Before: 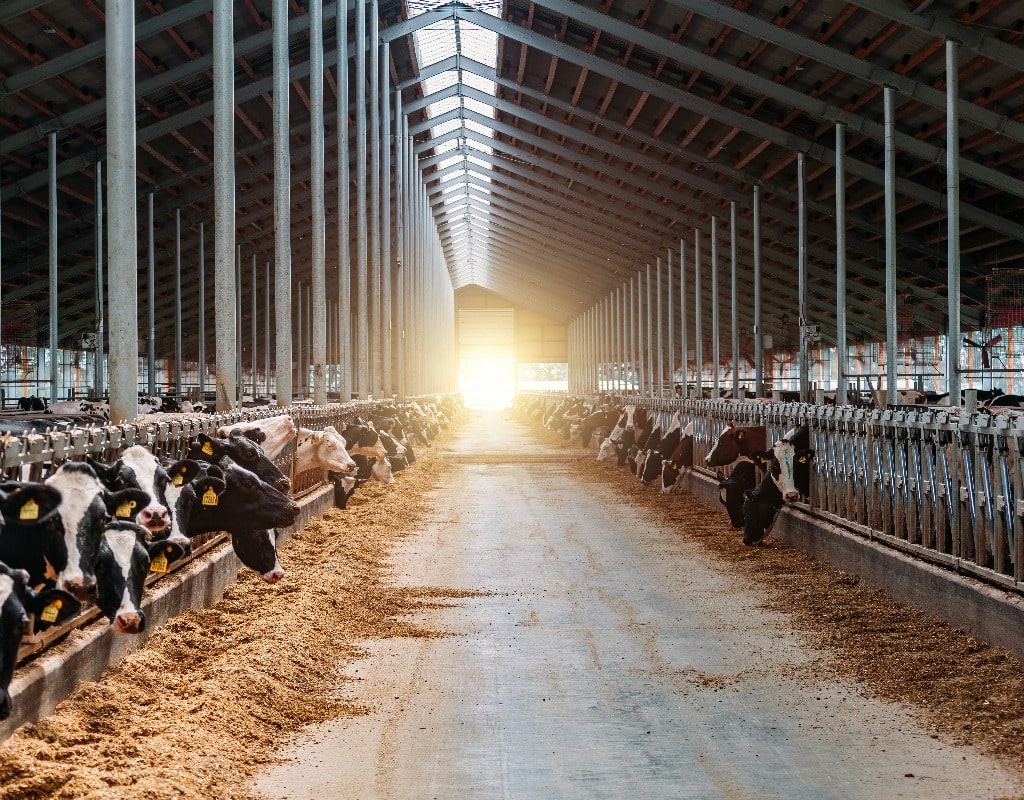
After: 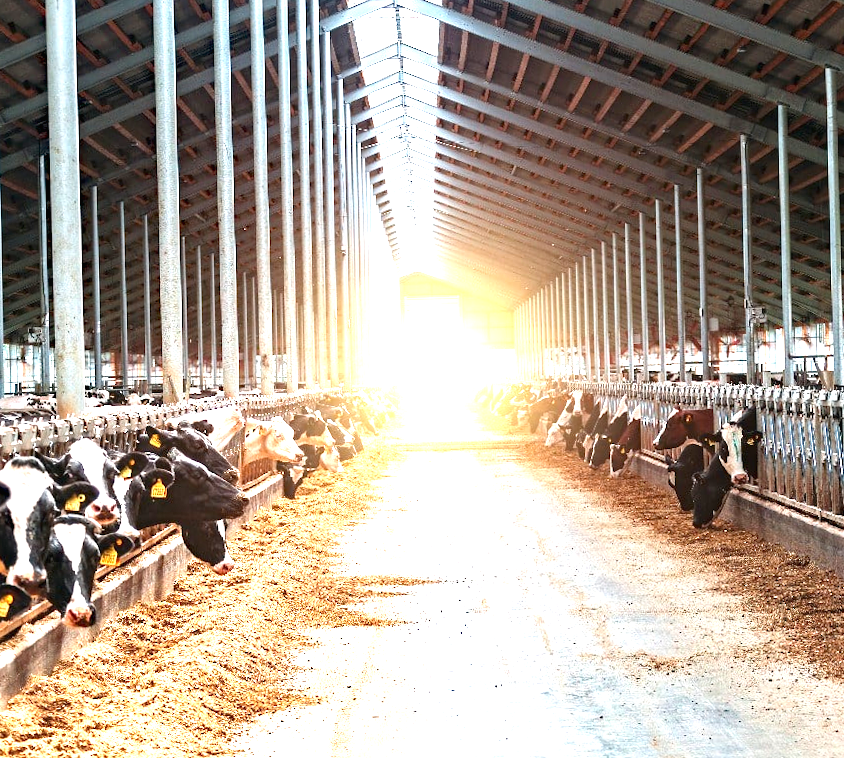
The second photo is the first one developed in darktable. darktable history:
local contrast: mode bilateral grid, contrast 100, coarseness 100, detail 91%, midtone range 0.2
crop and rotate: angle 1°, left 4.281%, top 0.642%, right 11.383%, bottom 2.486%
exposure: black level correction 0, exposure 1.388 EV, compensate exposure bias true, compensate highlight preservation false
haze removal: compatibility mode true, adaptive false
